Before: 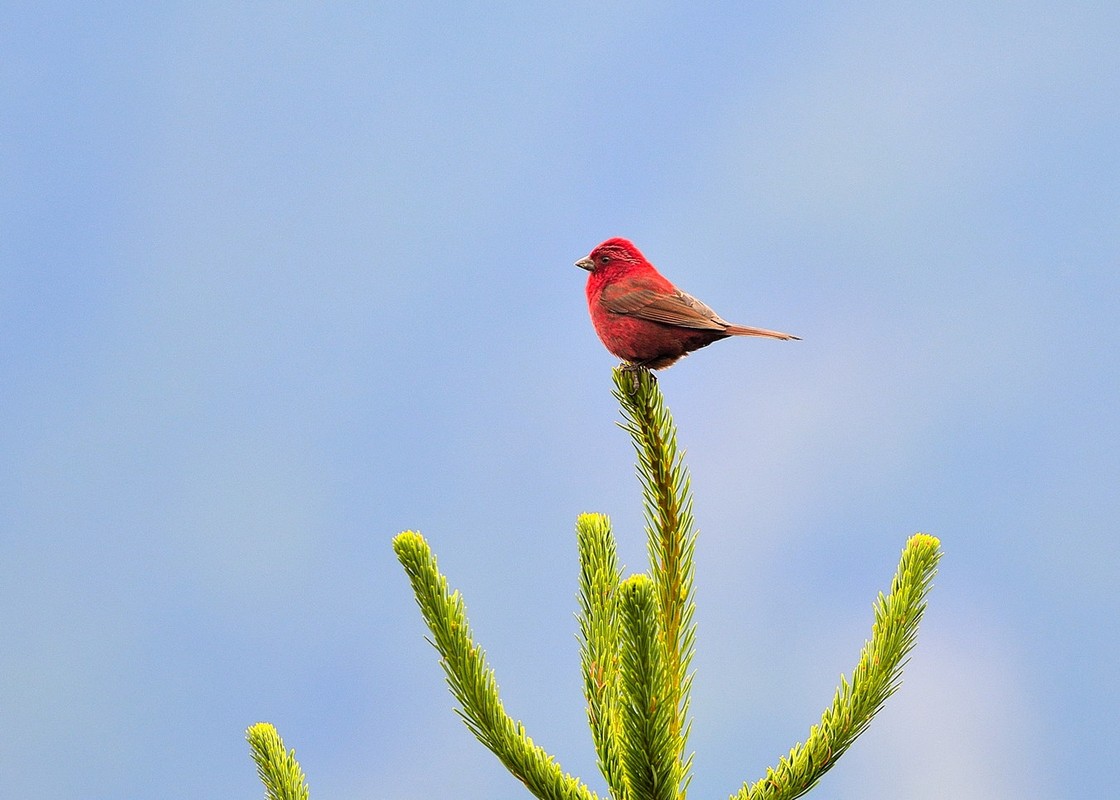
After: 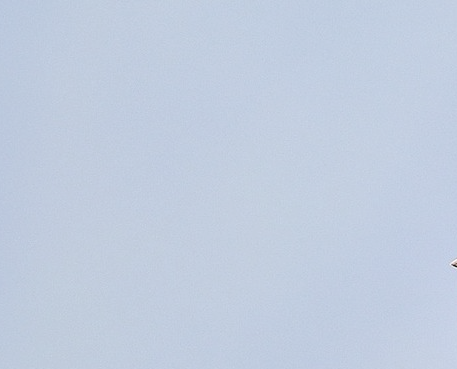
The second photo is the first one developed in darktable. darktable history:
crop and rotate: left 11.079%, top 0.054%, right 48.082%, bottom 53.756%
contrast brightness saturation: brightness 0.187, saturation -0.516
